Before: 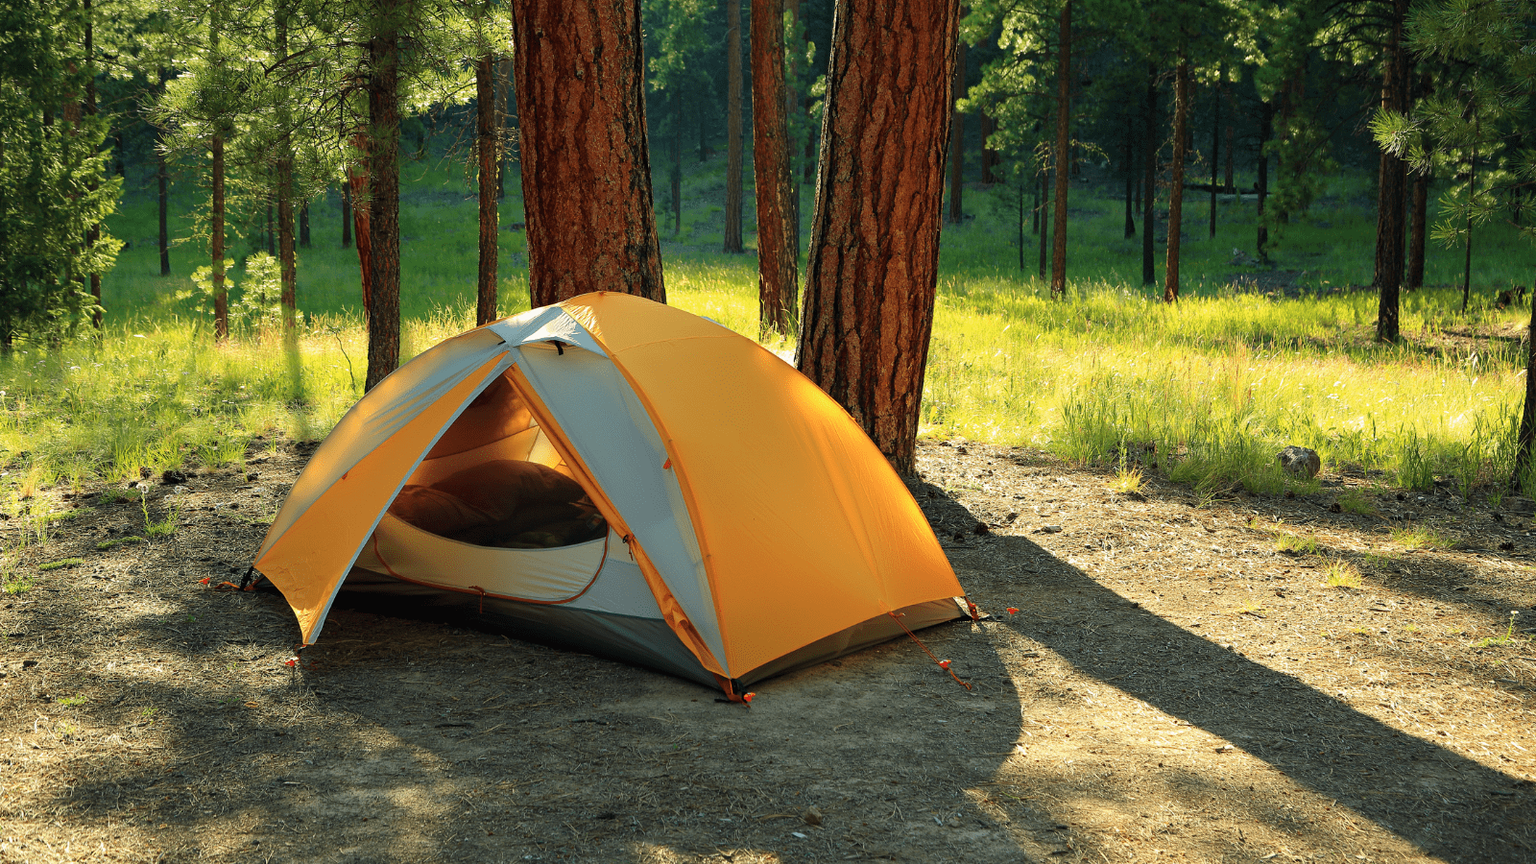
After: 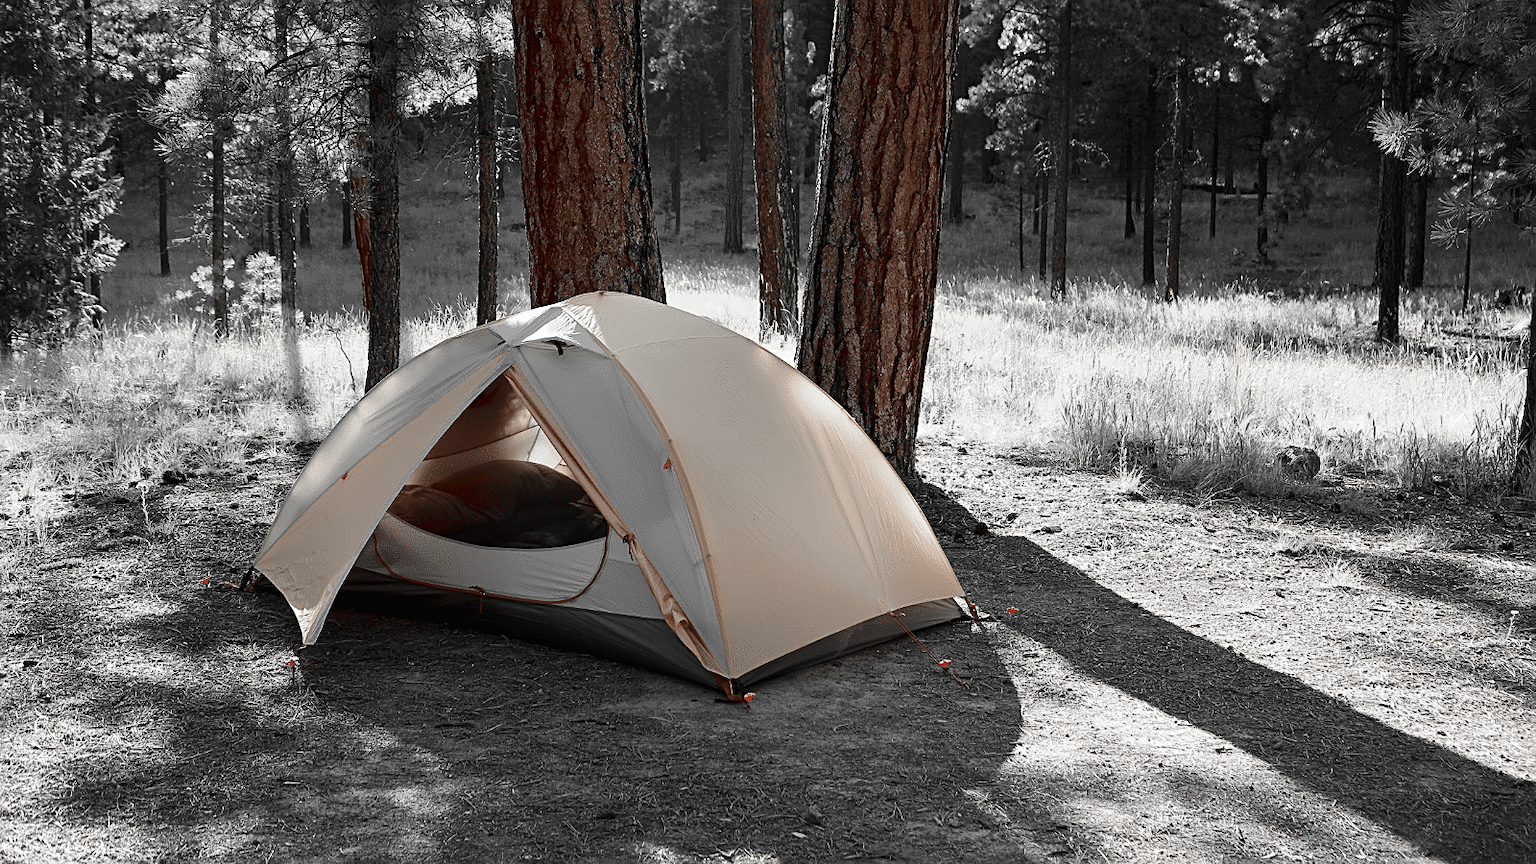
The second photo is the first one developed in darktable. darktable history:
sharpen: on, module defaults
color zones: curves: ch0 [(0, 0.278) (0.143, 0.5) (0.286, 0.5) (0.429, 0.5) (0.571, 0.5) (0.714, 0.5) (0.857, 0.5) (1, 0.5)]; ch1 [(0, 1) (0.143, 0.165) (0.286, 0) (0.429, 0) (0.571, 0) (0.714, 0) (0.857, 0.5) (1, 0.5)]; ch2 [(0, 0.508) (0.143, 0.5) (0.286, 0.5) (0.429, 0.5) (0.571, 0.5) (0.714, 0.5) (0.857, 0.5) (1, 0.5)]
contrast brightness saturation: contrast 0.15, brightness -0.01, saturation 0.1
